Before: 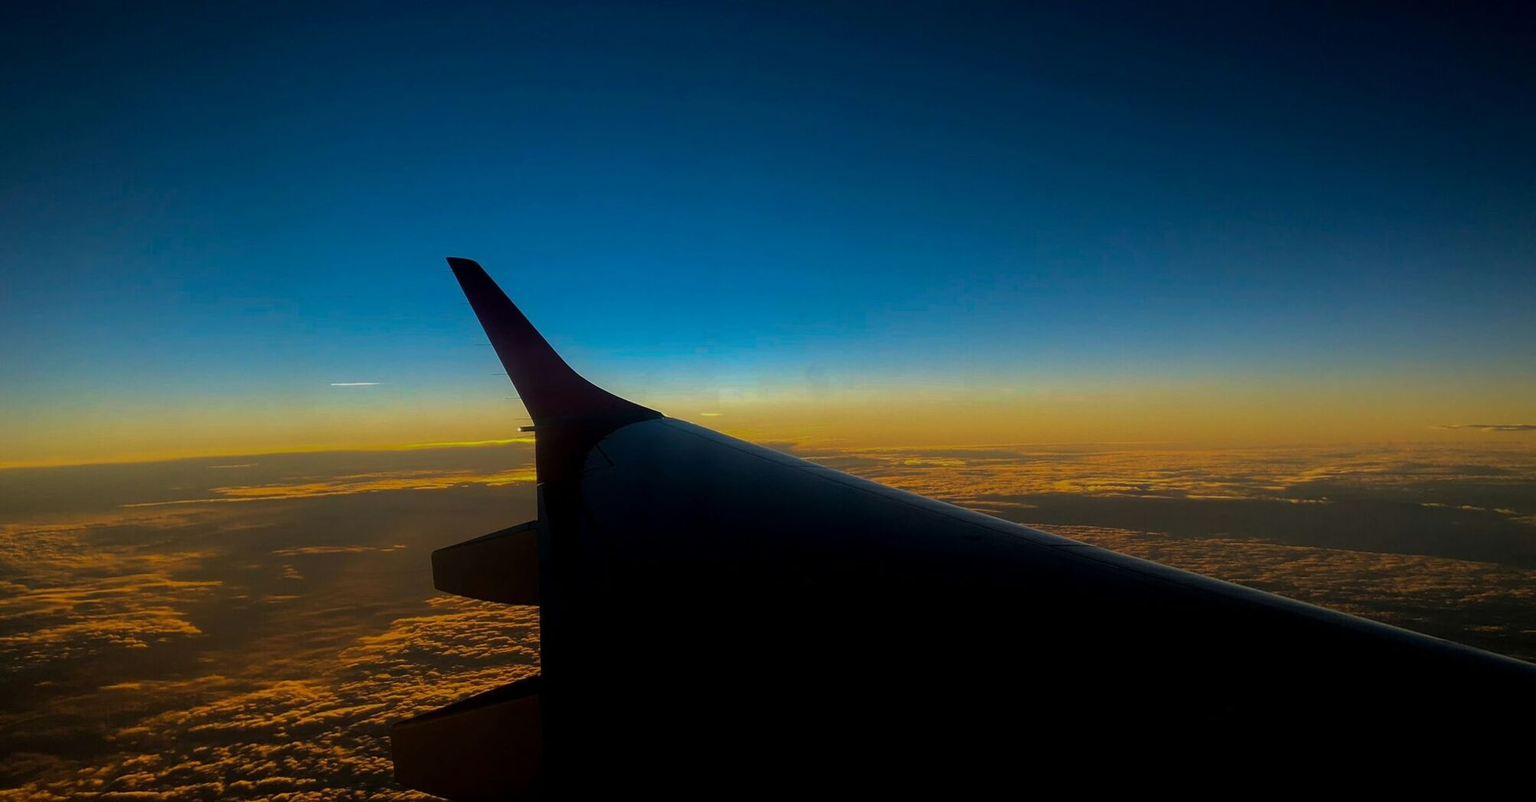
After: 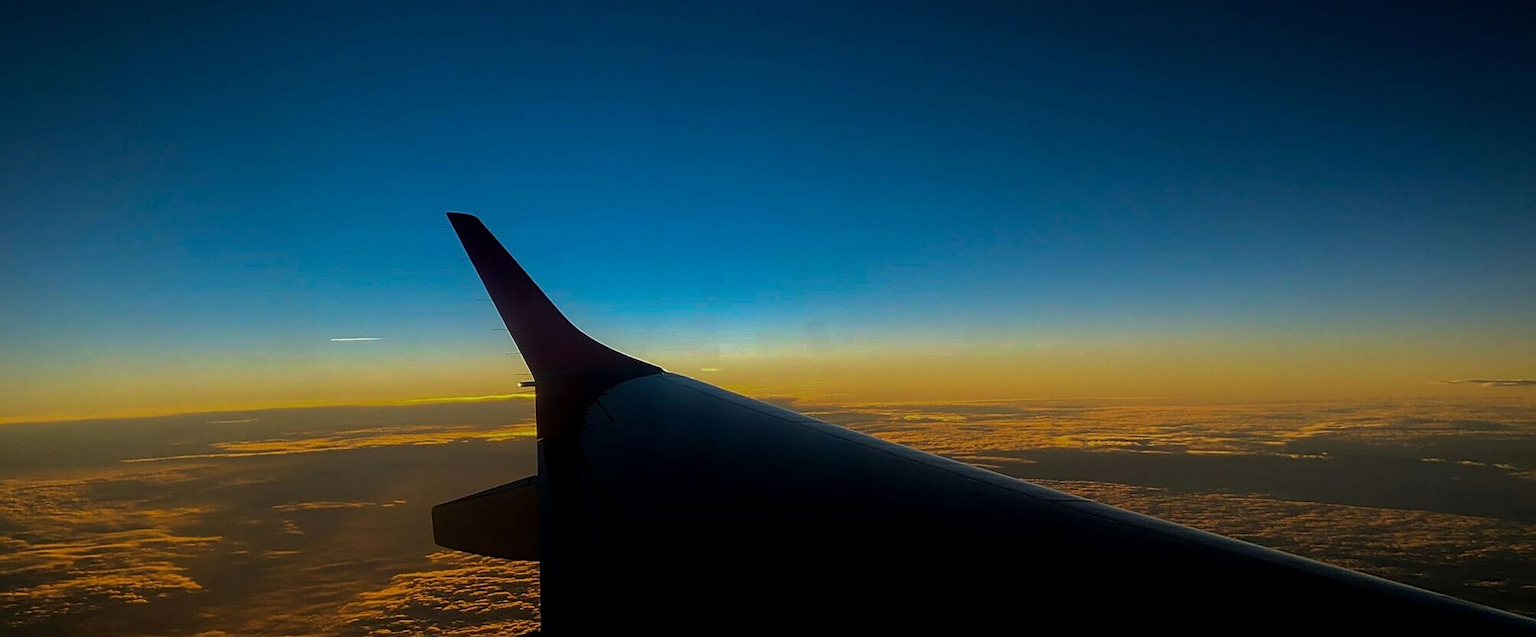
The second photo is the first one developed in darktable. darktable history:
sharpen: on, module defaults
crop and rotate: top 5.654%, bottom 14.904%
